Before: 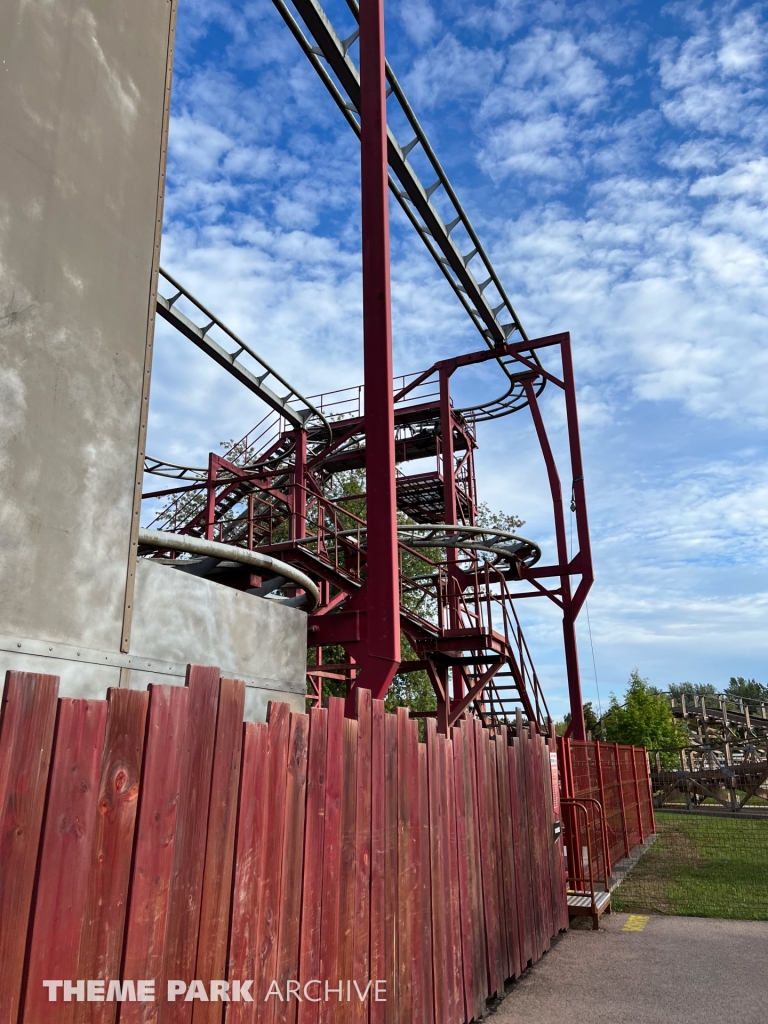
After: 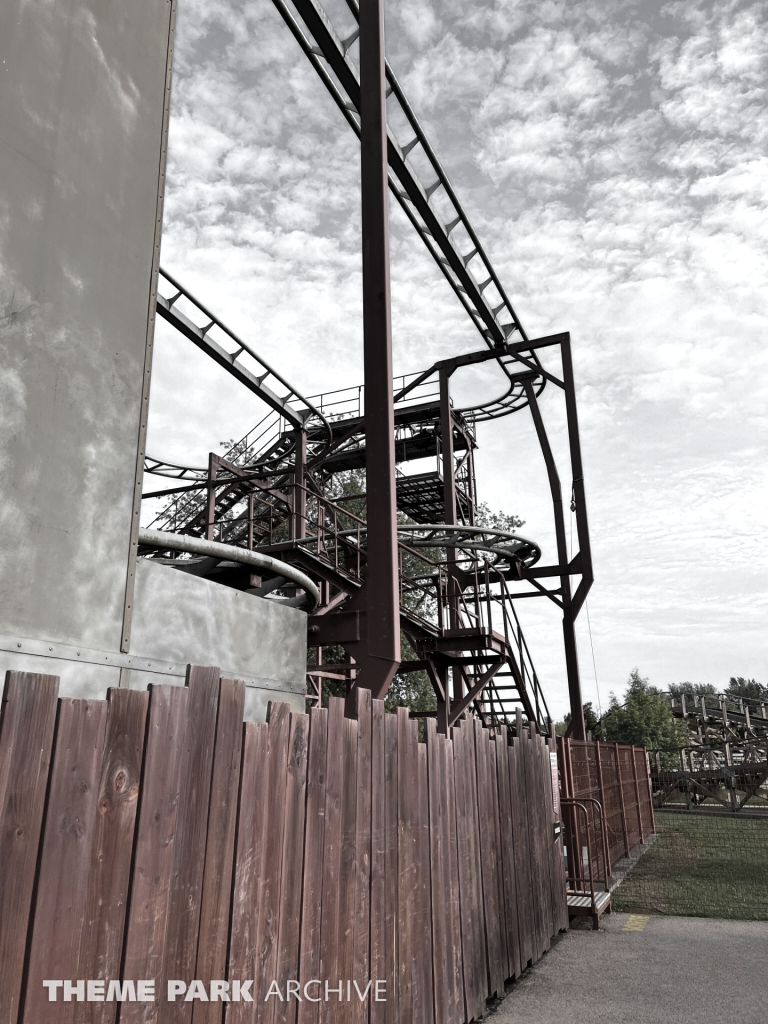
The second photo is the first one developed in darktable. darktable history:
color zones: curves: ch0 [(0, 0.613) (0.01, 0.613) (0.245, 0.448) (0.498, 0.529) (0.642, 0.665) (0.879, 0.777) (0.99, 0.613)]; ch1 [(0, 0.035) (0.121, 0.189) (0.259, 0.197) (0.415, 0.061) (0.589, 0.022) (0.732, 0.022) (0.857, 0.026) (0.991, 0.053)]
tone equalizer: edges refinement/feathering 500, mask exposure compensation -1.23 EV, preserve details no
